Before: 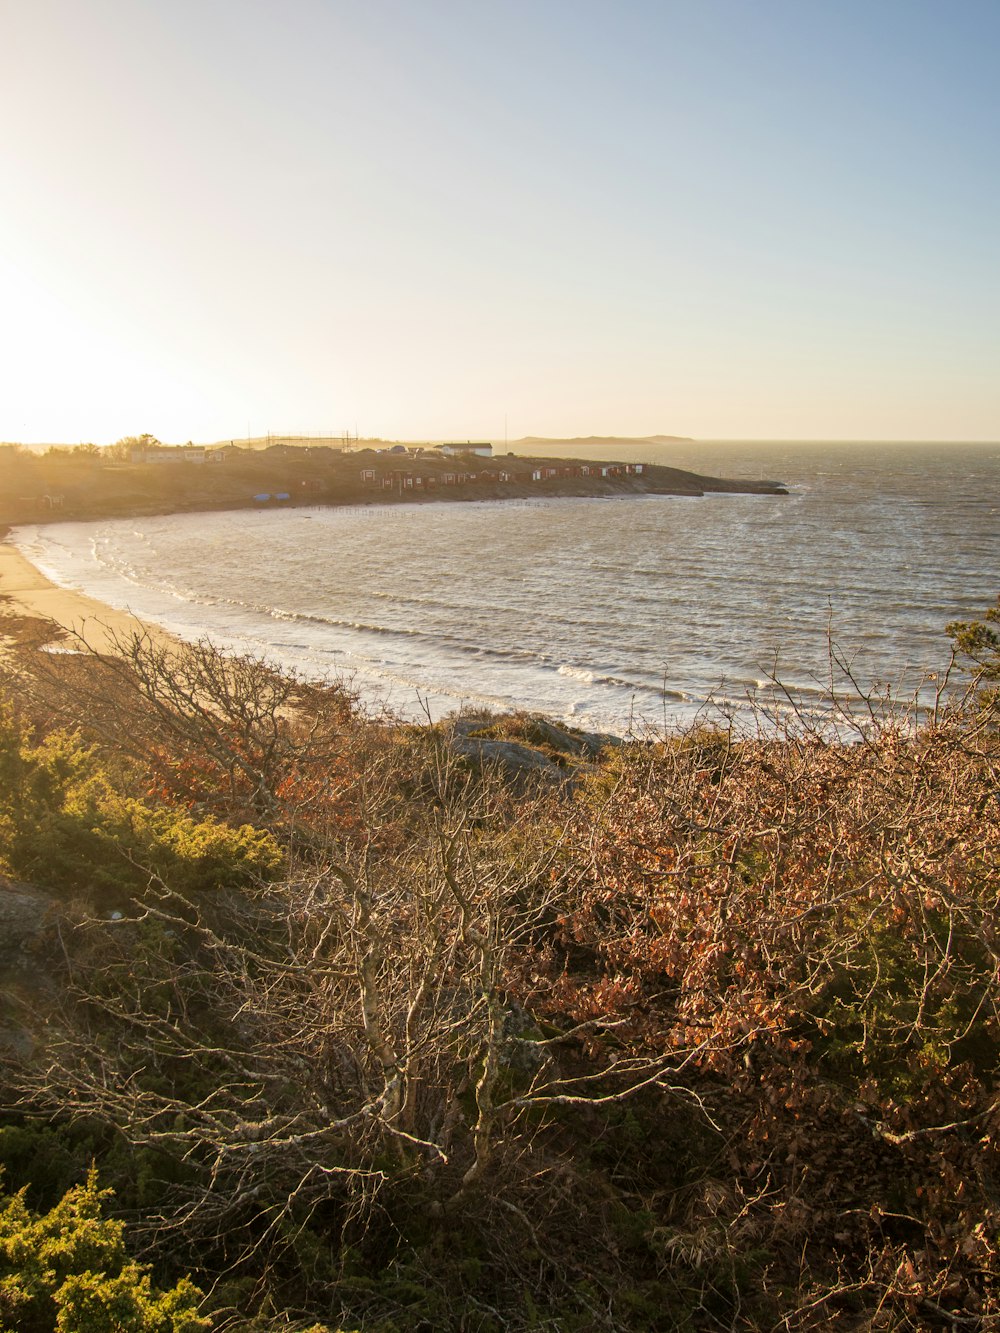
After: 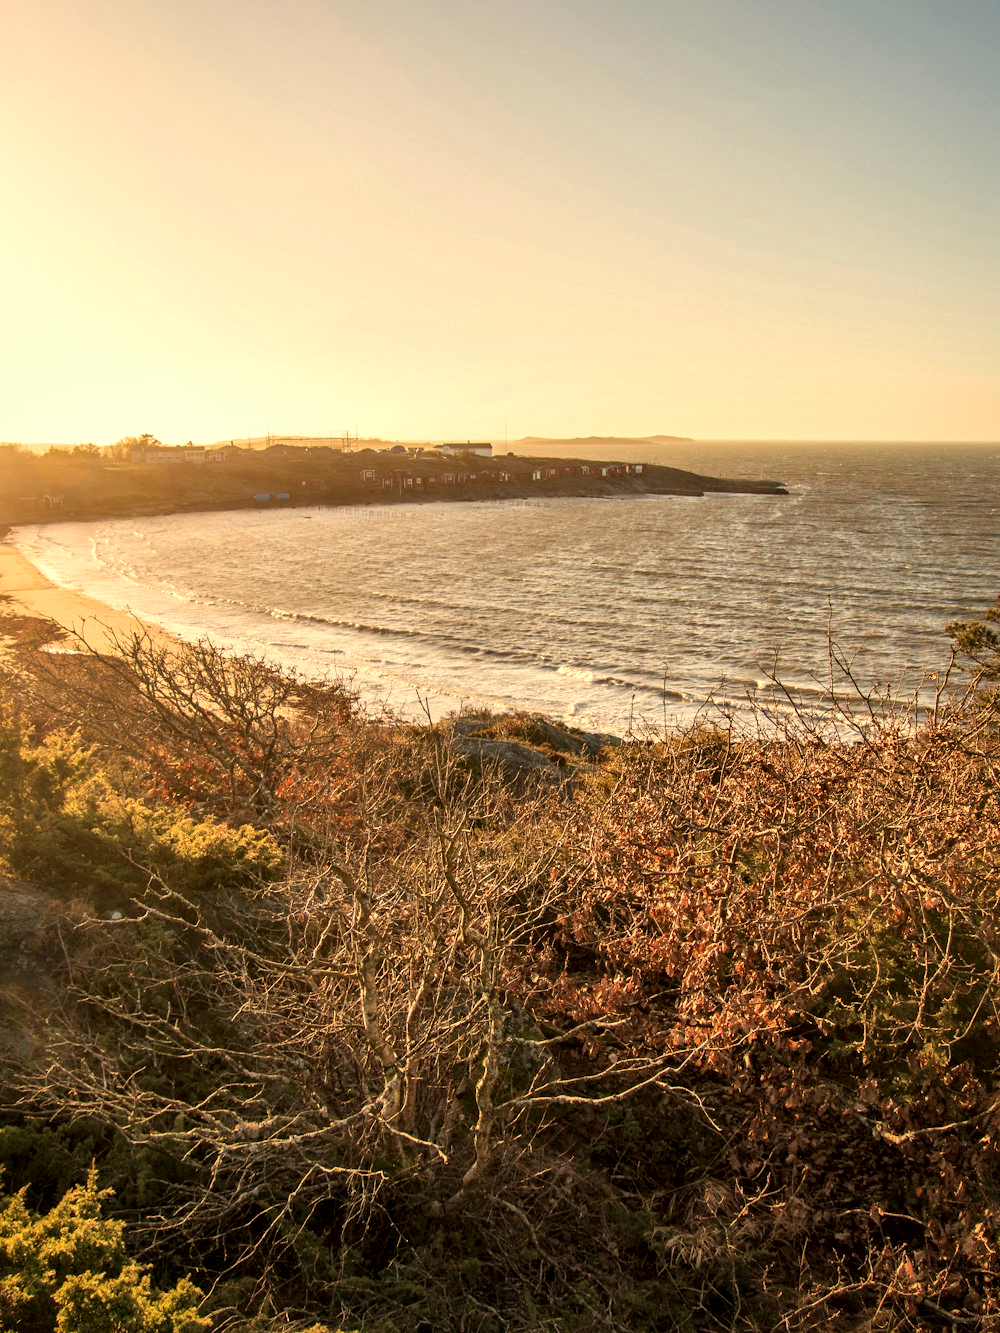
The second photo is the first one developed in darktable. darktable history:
local contrast: mode bilateral grid, contrast 50, coarseness 50, detail 150%, midtone range 0.2
white balance: red 1.123, blue 0.83
